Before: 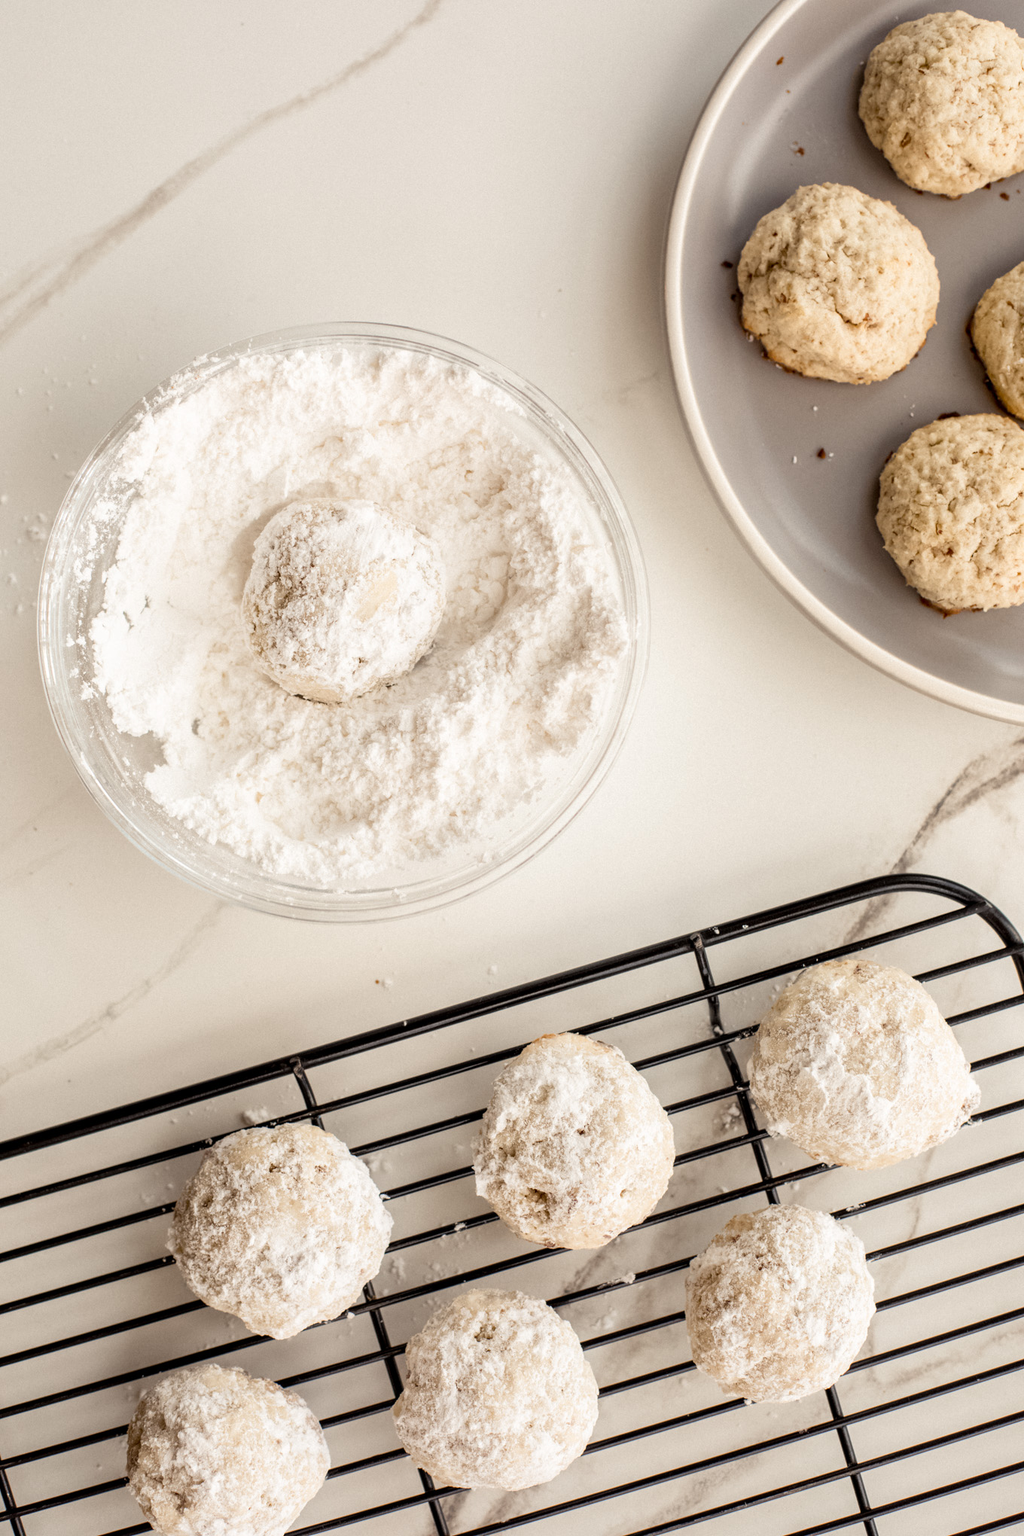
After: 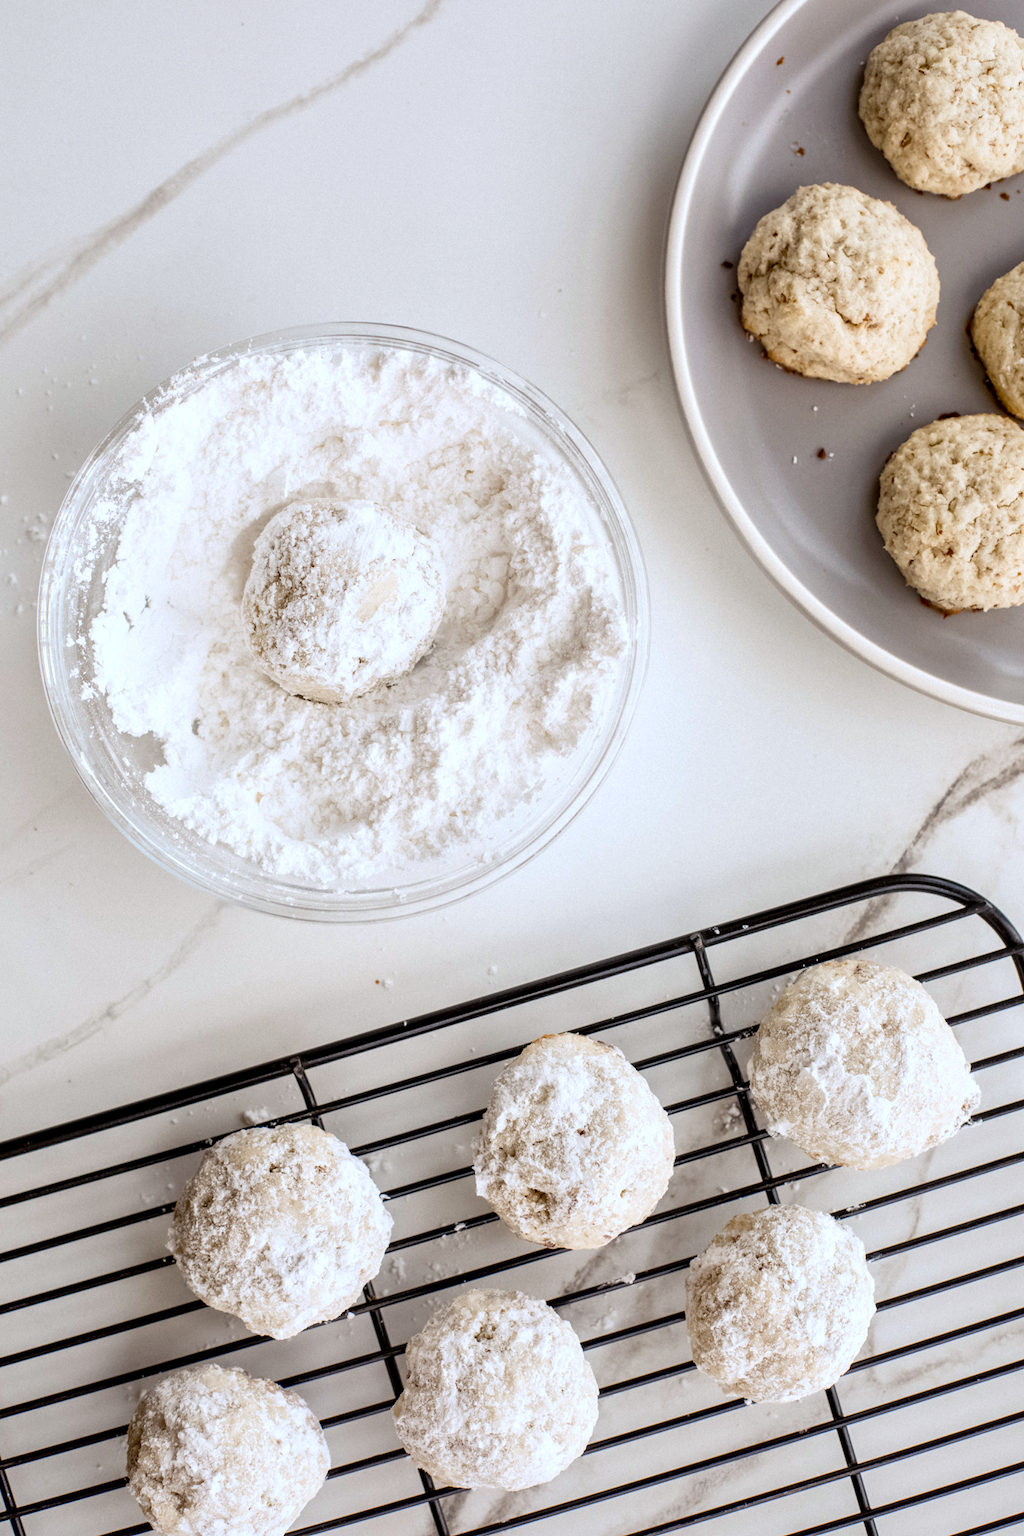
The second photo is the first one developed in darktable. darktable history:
local contrast: mode bilateral grid, contrast 20, coarseness 50, detail 120%, midtone range 0.2
color zones: curves: ch1 [(0.25, 0.5) (0.747, 0.71)]
white balance: red 0.954, blue 1.079
